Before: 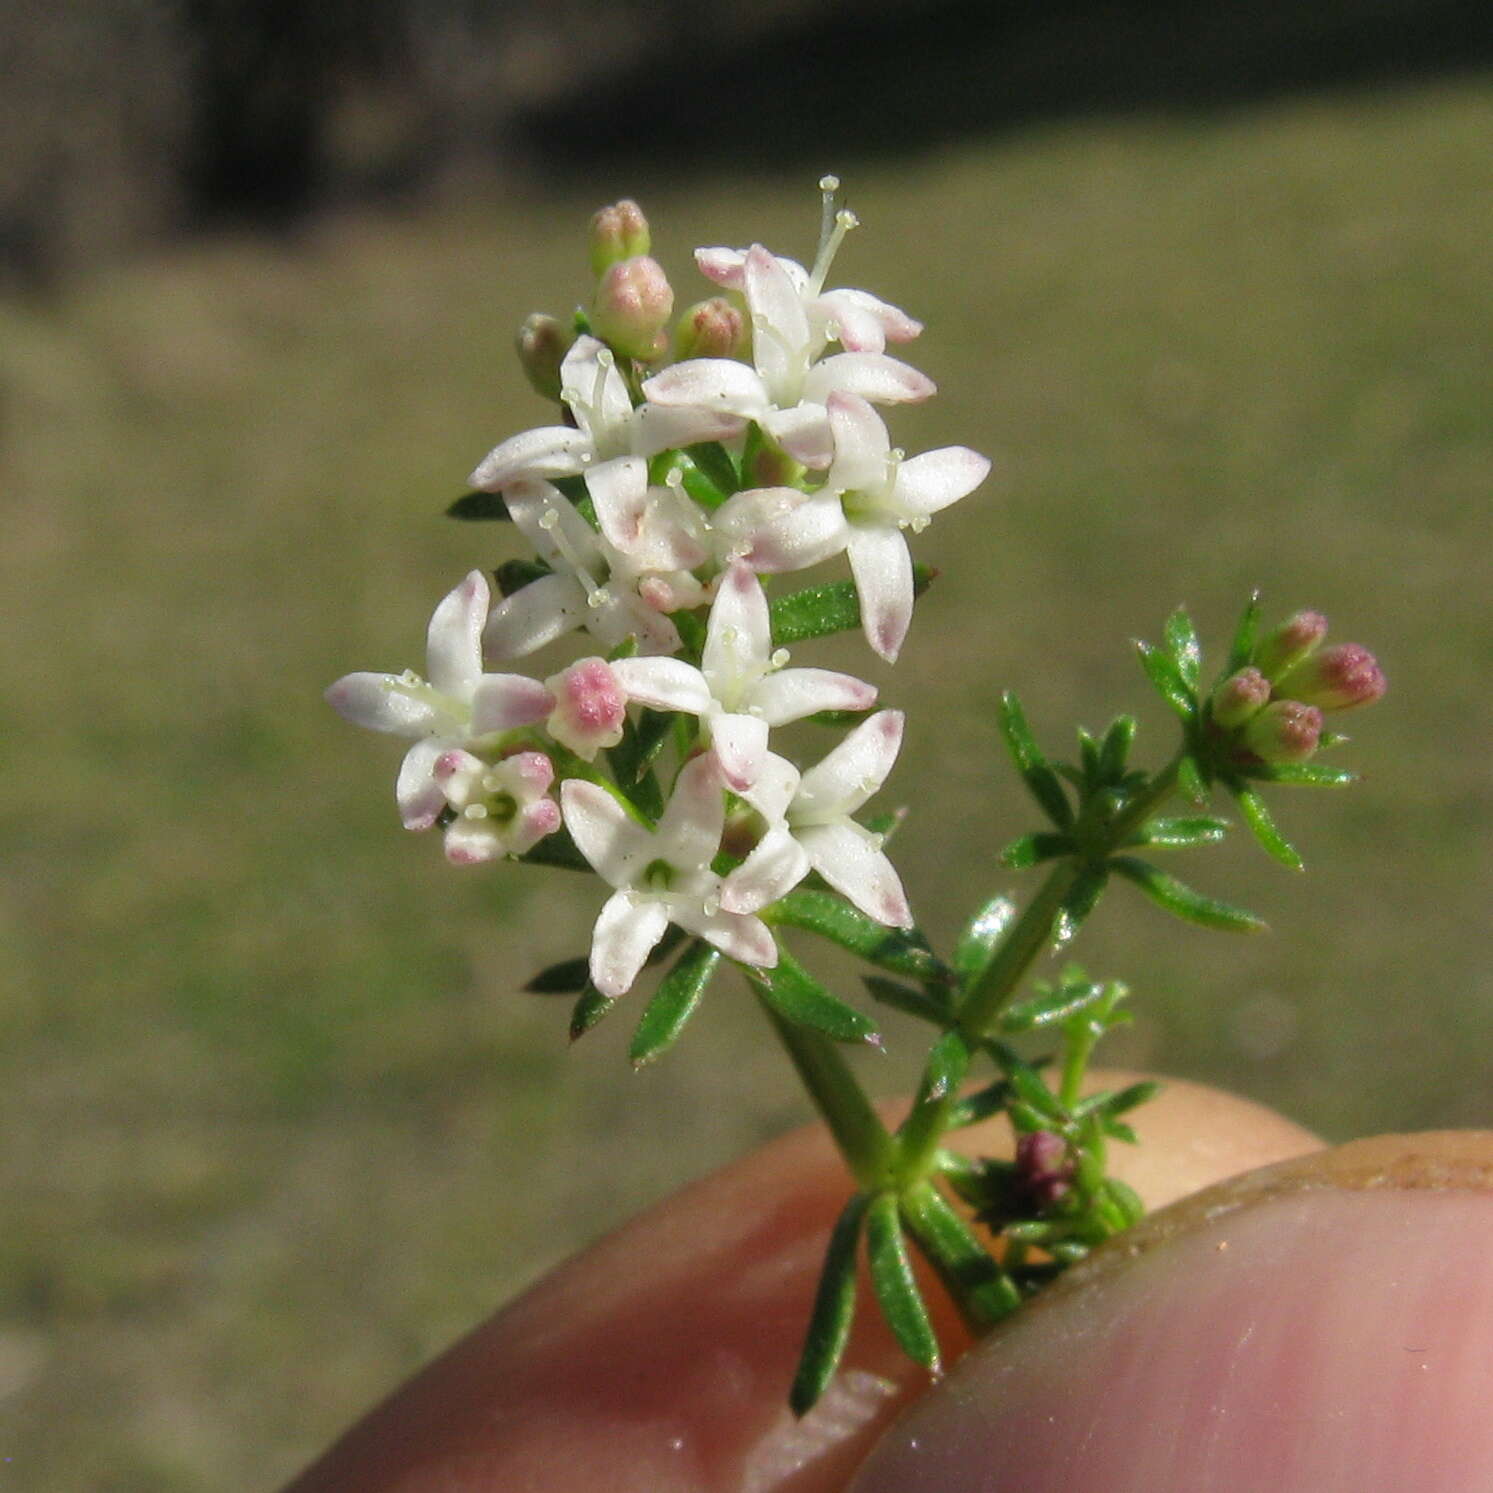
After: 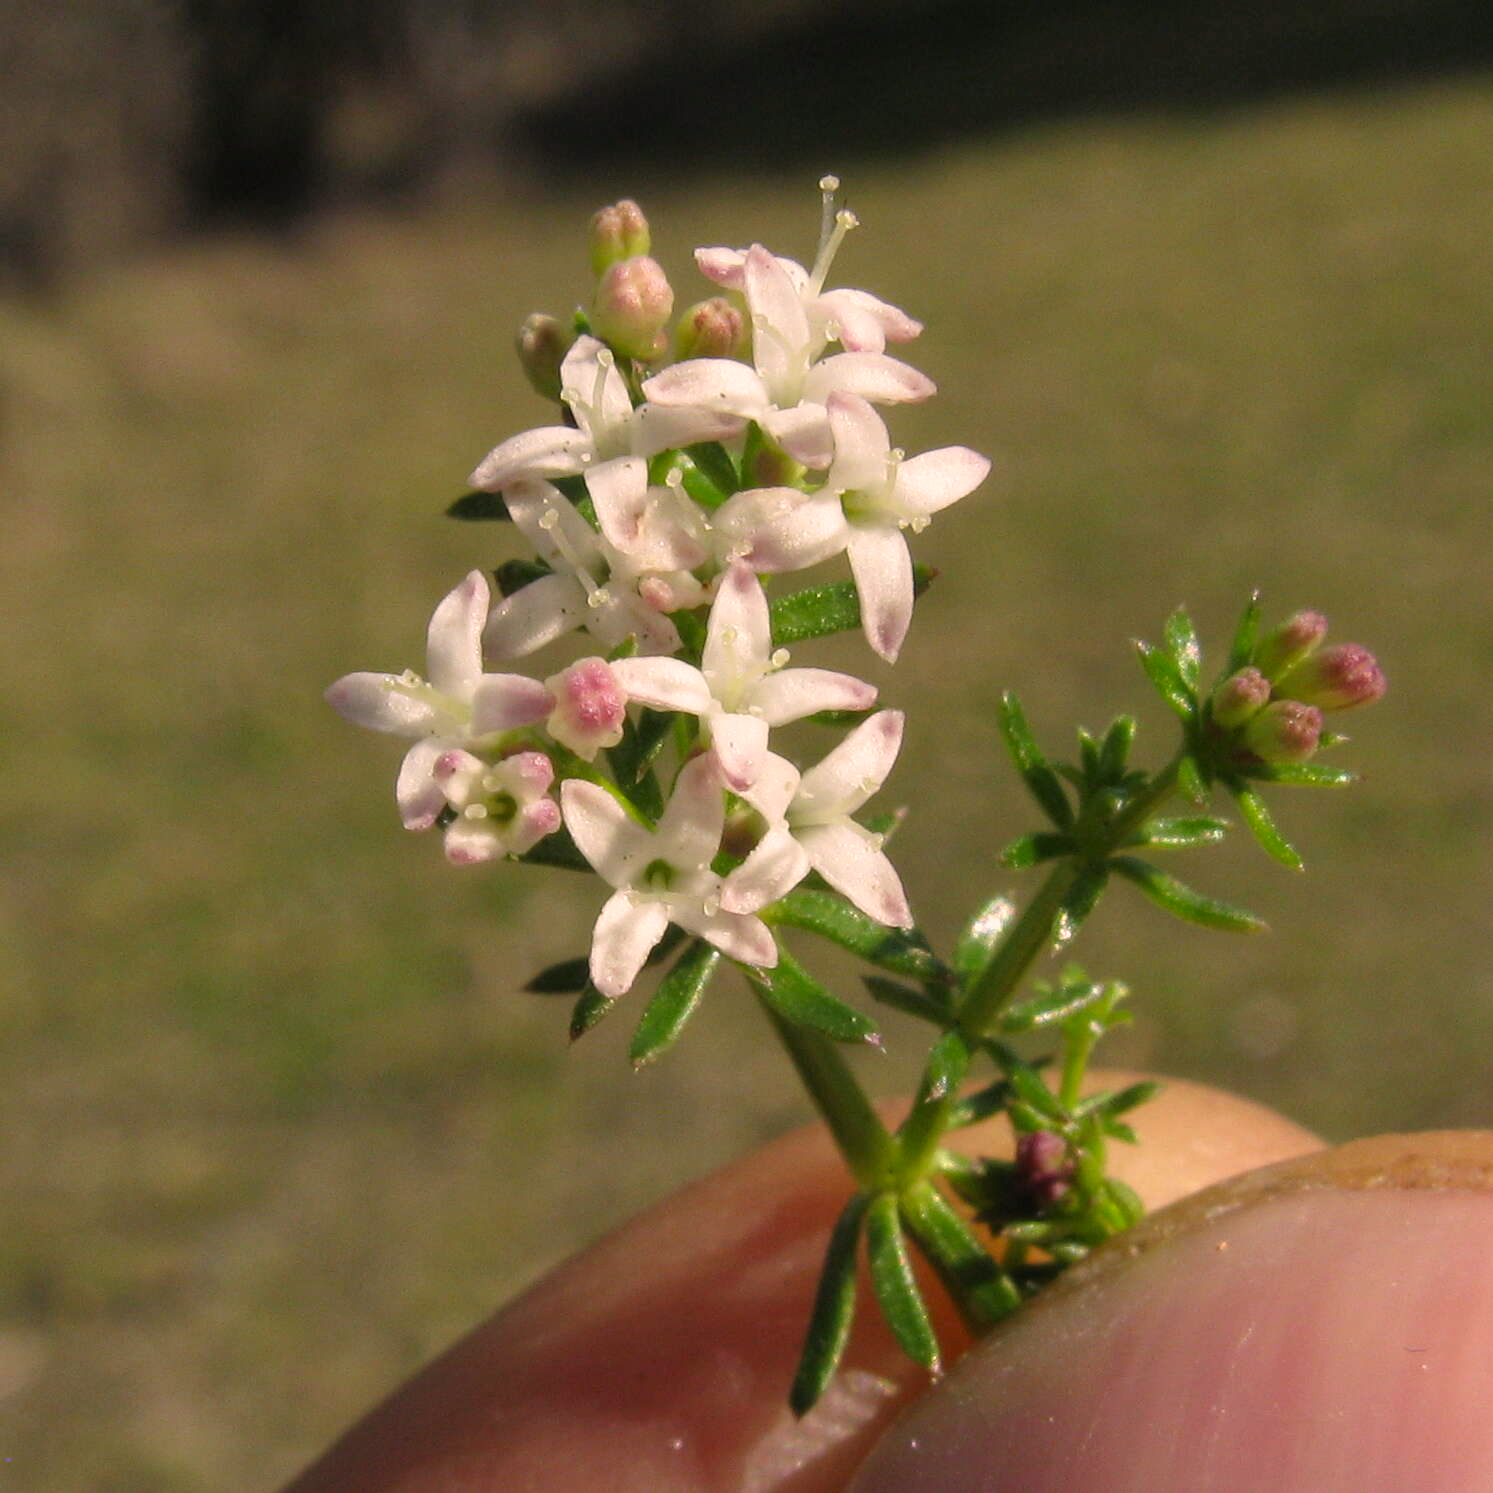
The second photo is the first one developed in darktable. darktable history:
color correction: highlights a* 11.82, highlights b* 11.69
